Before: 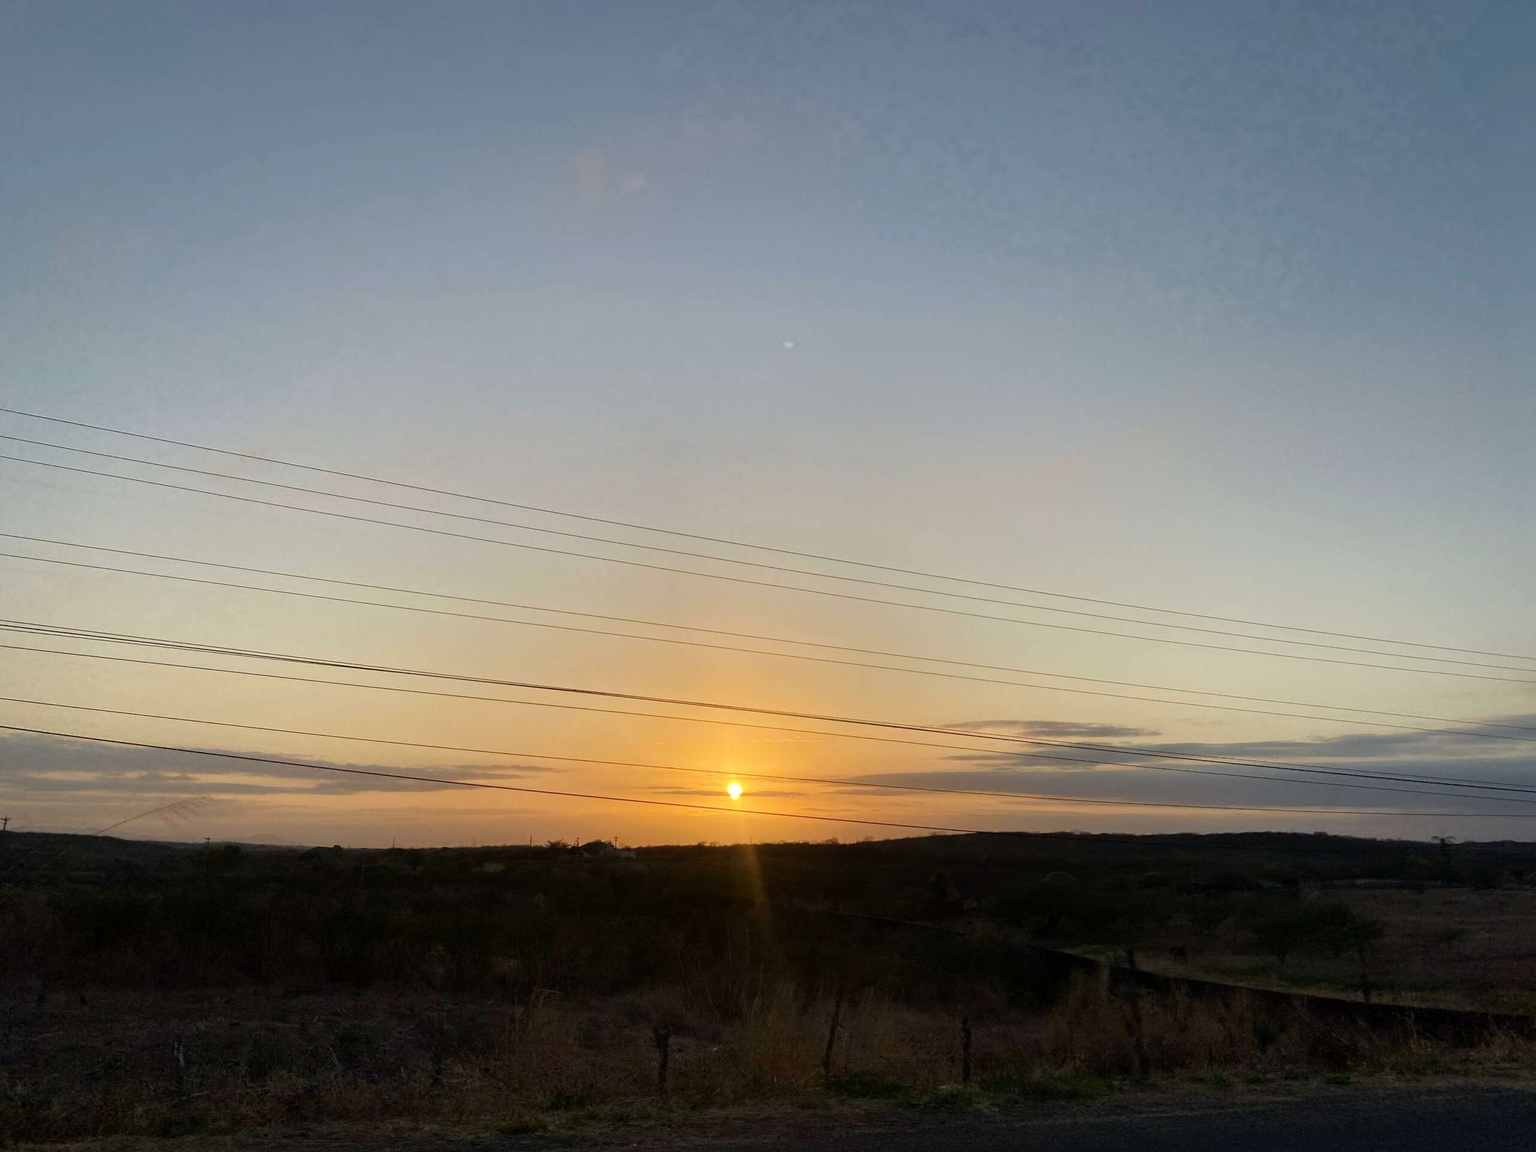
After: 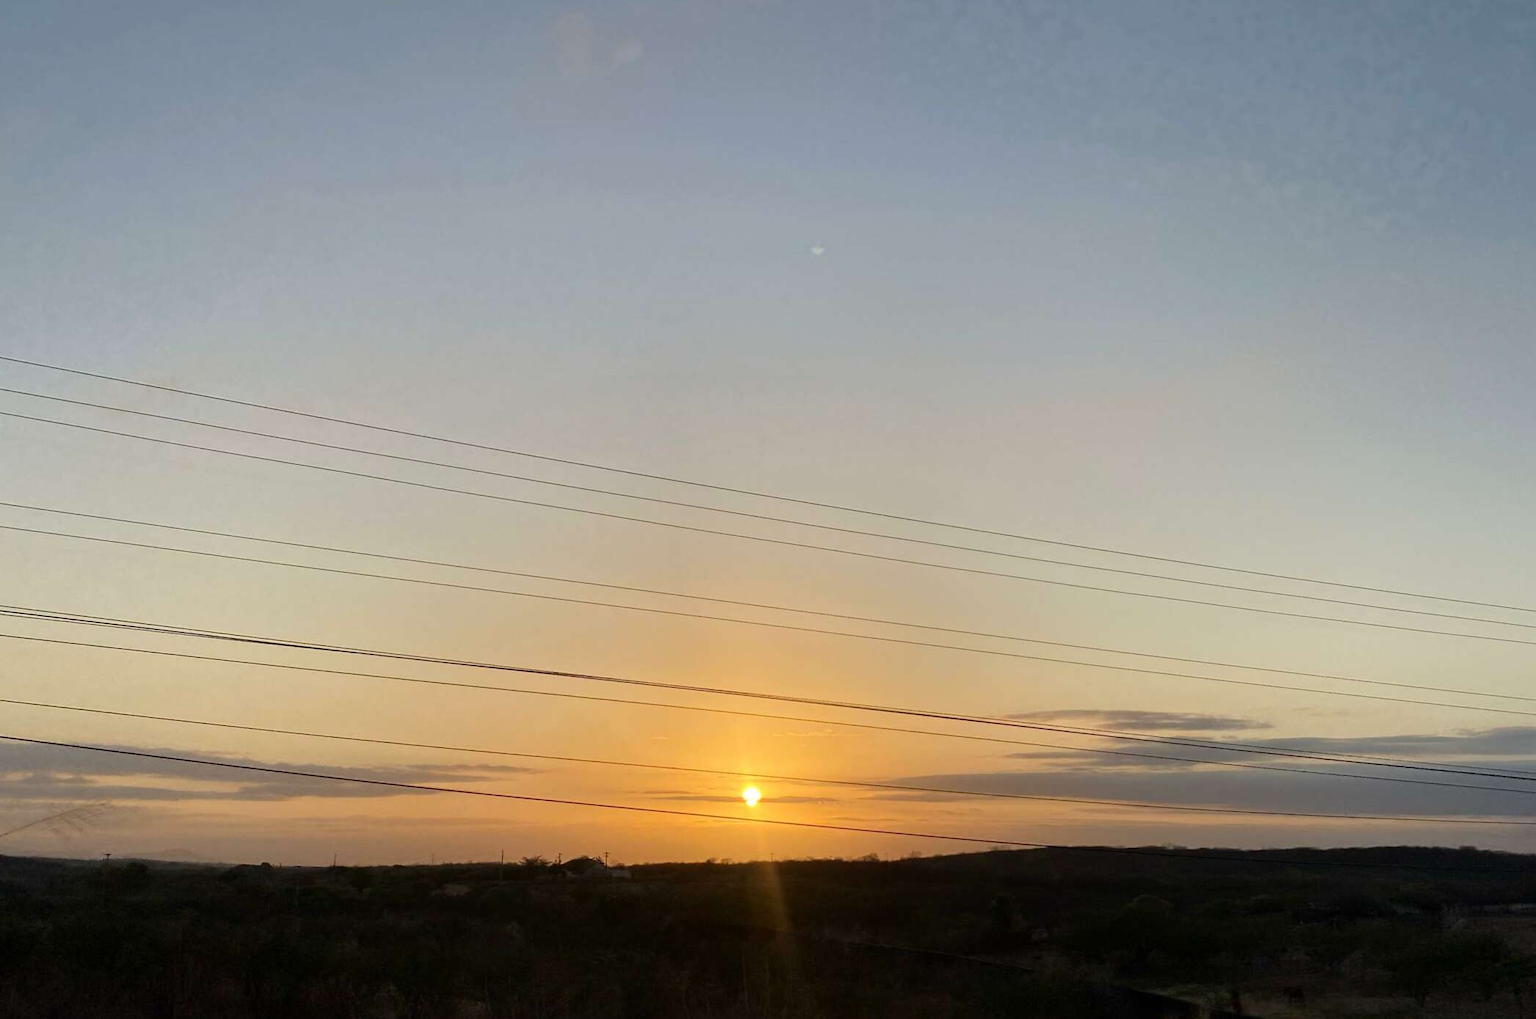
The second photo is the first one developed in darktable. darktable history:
crop: left 7.818%, top 12.139%, right 10.373%, bottom 15.435%
